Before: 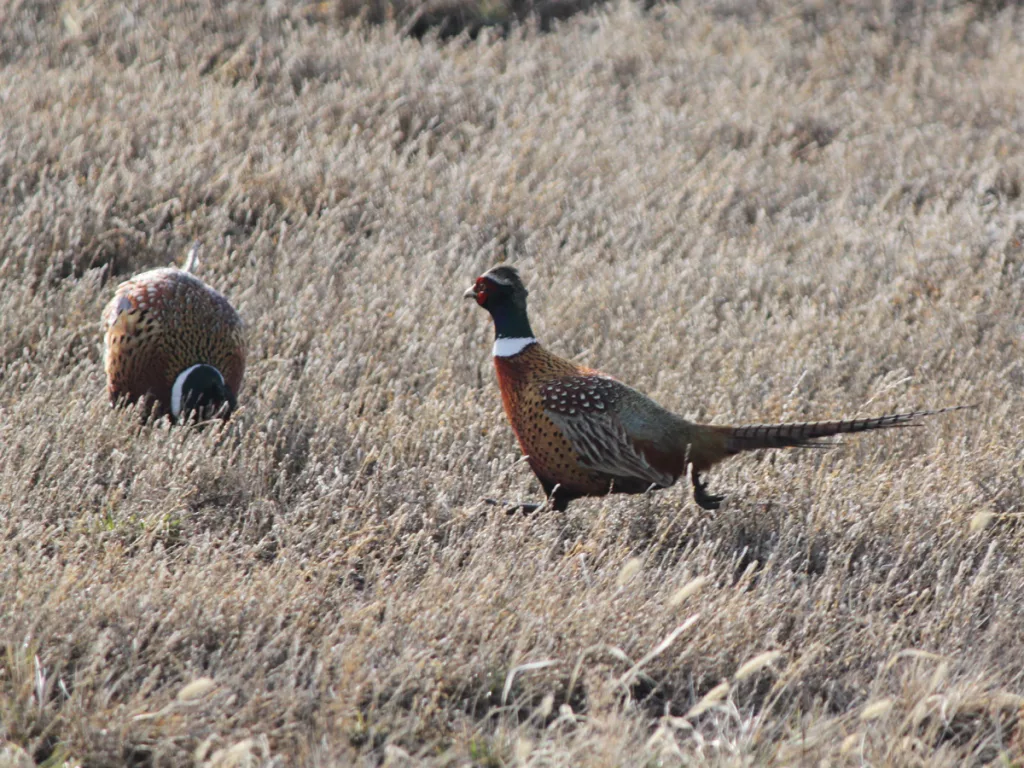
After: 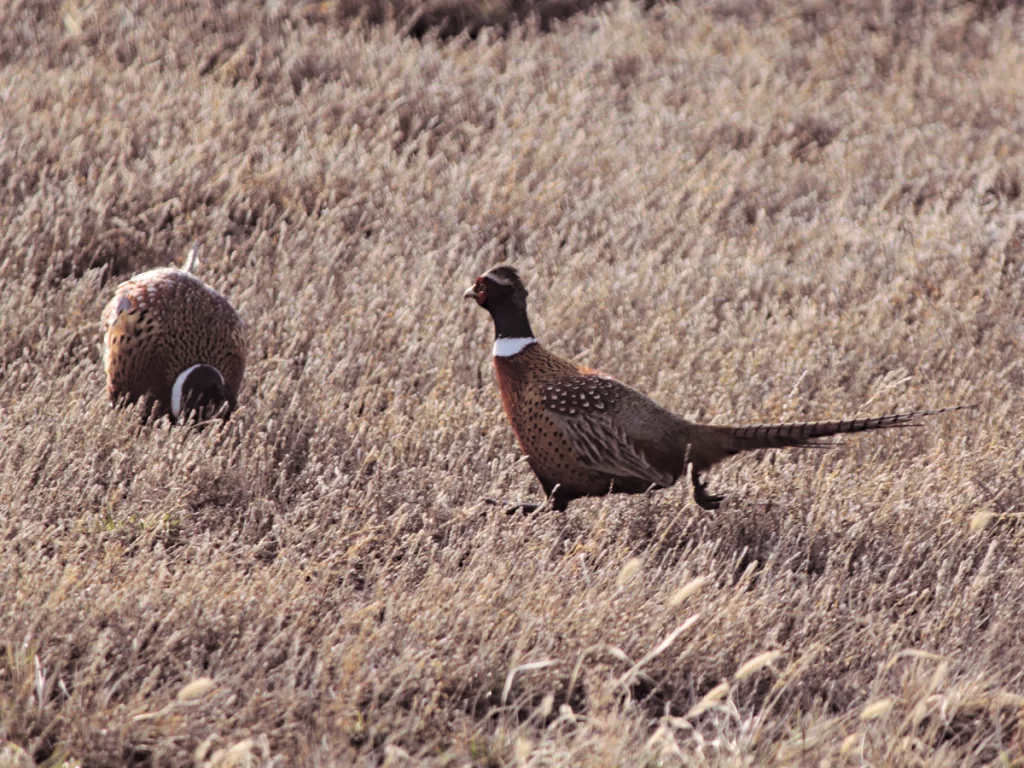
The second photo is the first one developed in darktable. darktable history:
haze removal: compatibility mode true, adaptive false
color correction: highlights a* 5.81, highlights b* 4.84
split-toning: shadows › saturation 0.24, highlights › hue 54°, highlights › saturation 0.24
